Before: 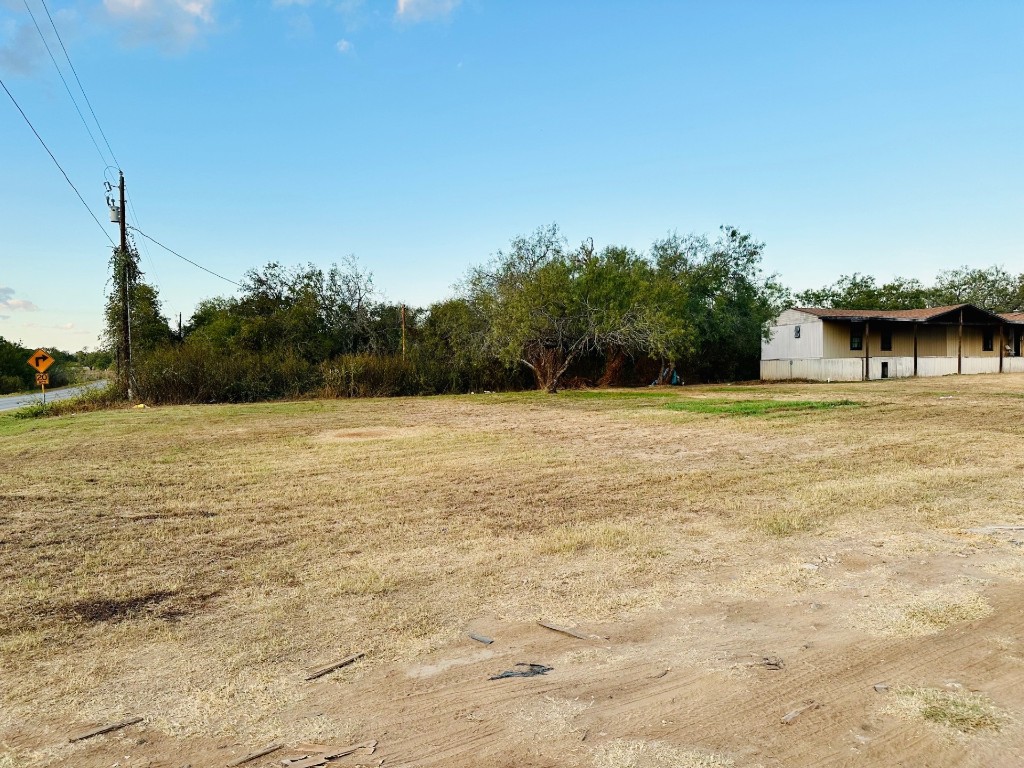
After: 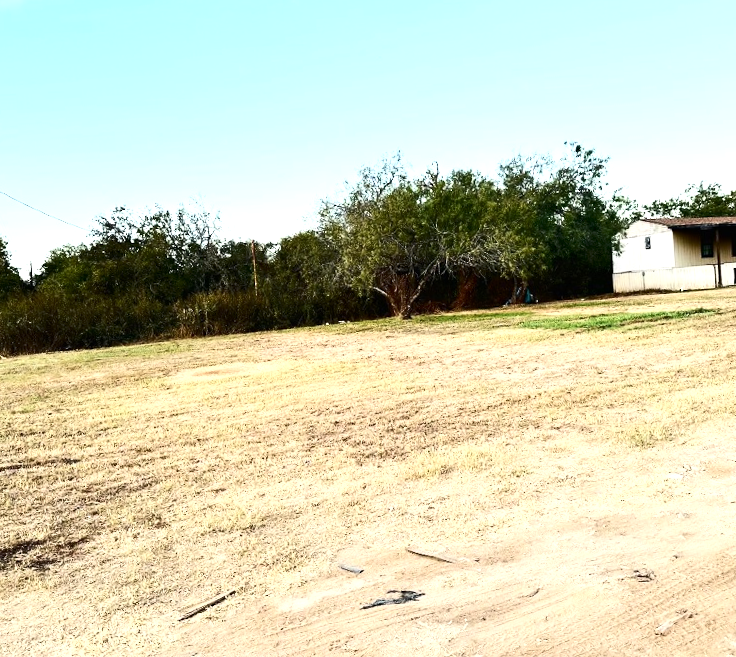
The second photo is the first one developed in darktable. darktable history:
crop and rotate: left 13.15%, top 5.251%, right 12.609%
rotate and perspective: rotation -3.52°, crop left 0.036, crop right 0.964, crop top 0.081, crop bottom 0.919
contrast brightness saturation: contrast 0.39, brightness 0.1
shadows and highlights: radius 110.86, shadows 51.09, white point adjustment 9.16, highlights -4.17, highlights color adjustment 32.2%, soften with gaussian
